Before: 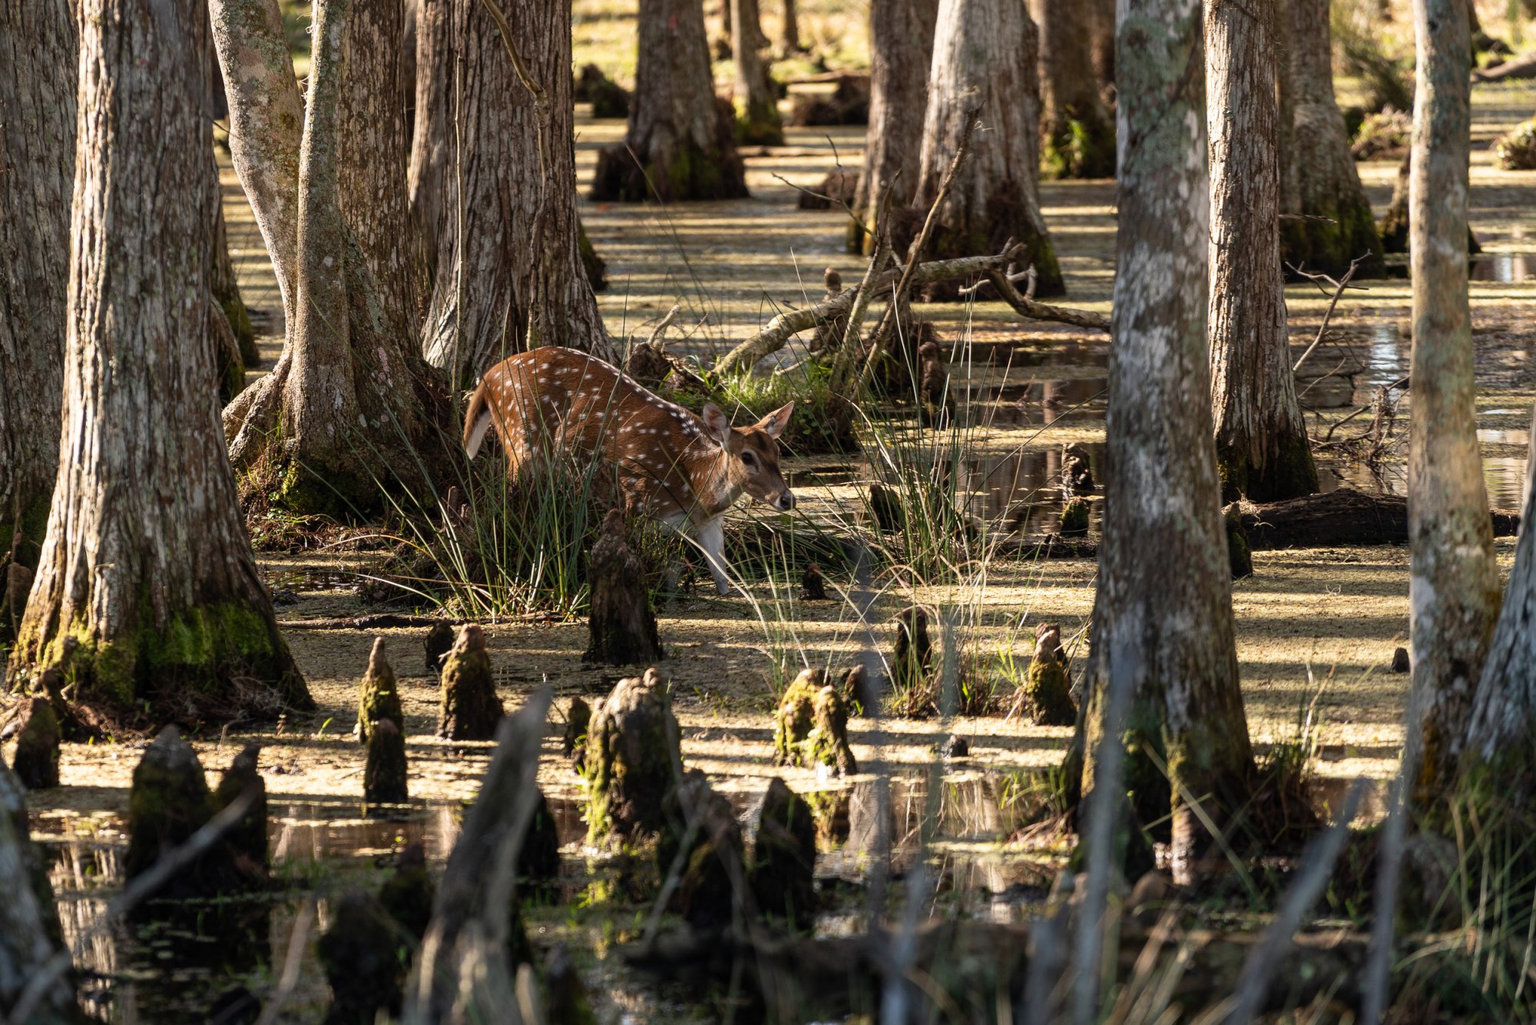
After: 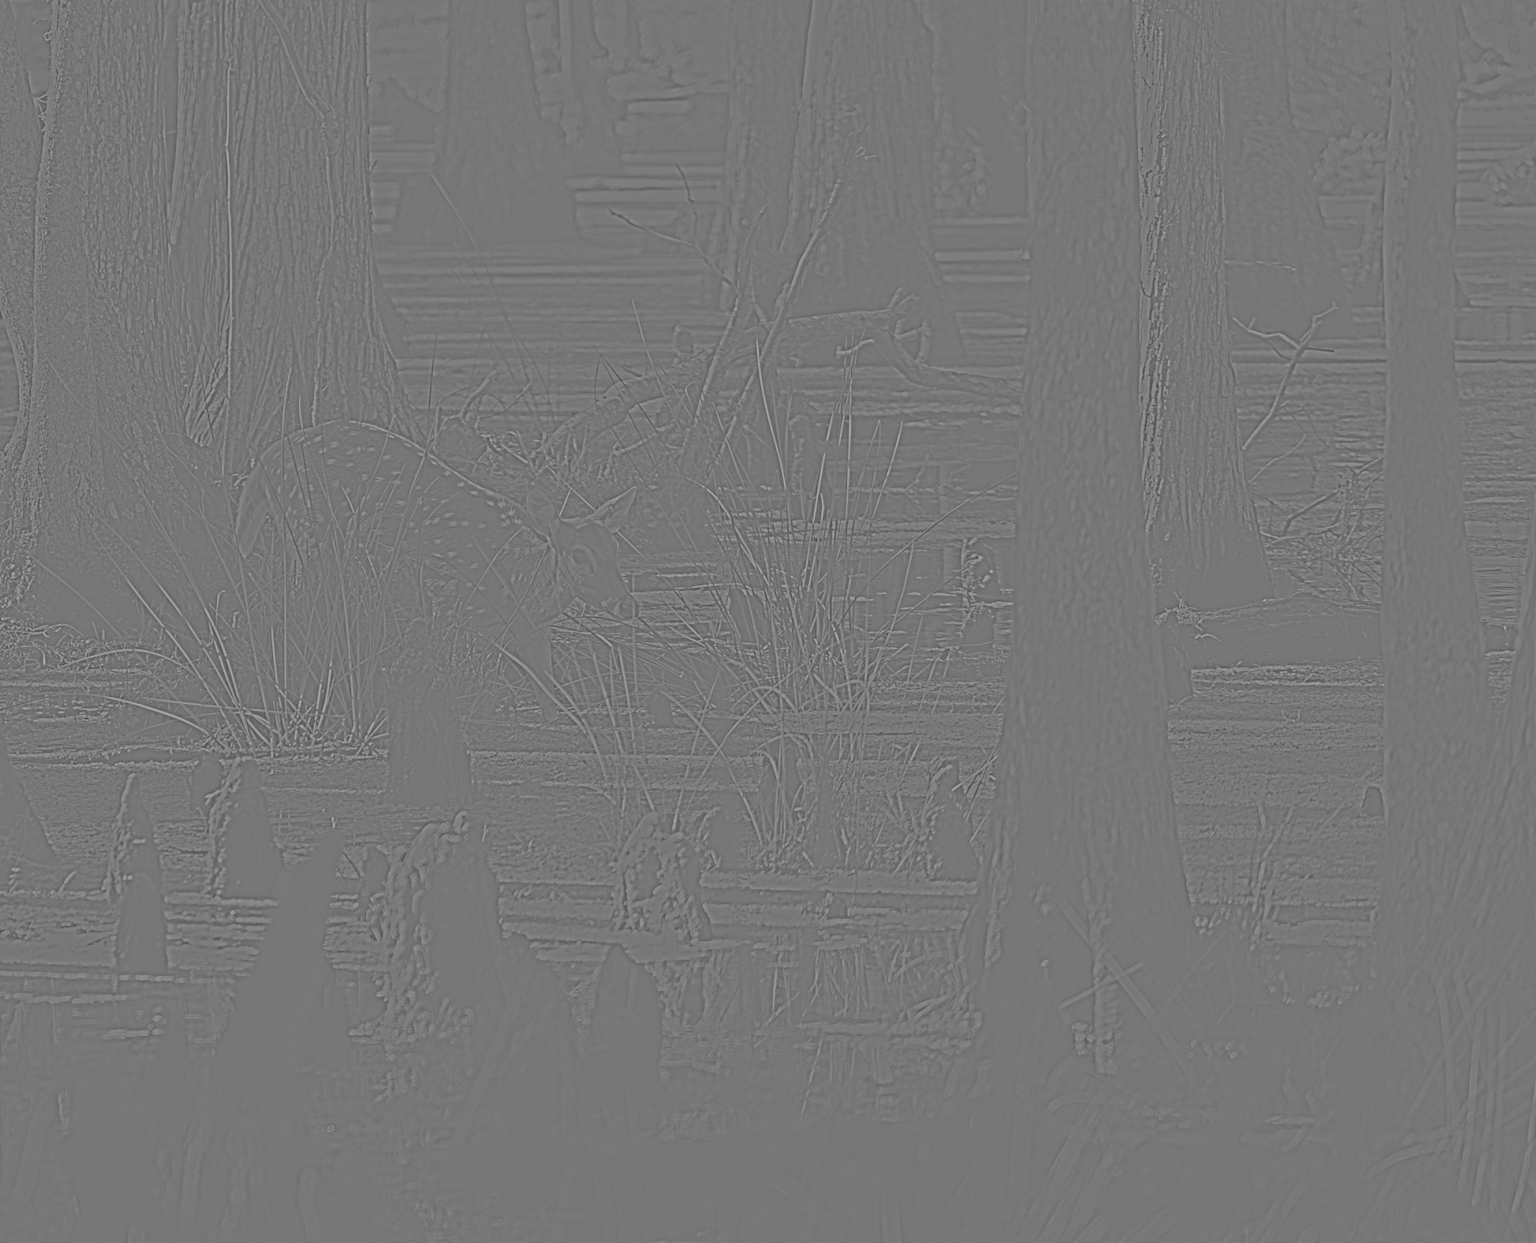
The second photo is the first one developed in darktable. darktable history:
crop: left 17.582%, bottom 0.031%
highpass: sharpness 9.84%, contrast boost 9.94%
